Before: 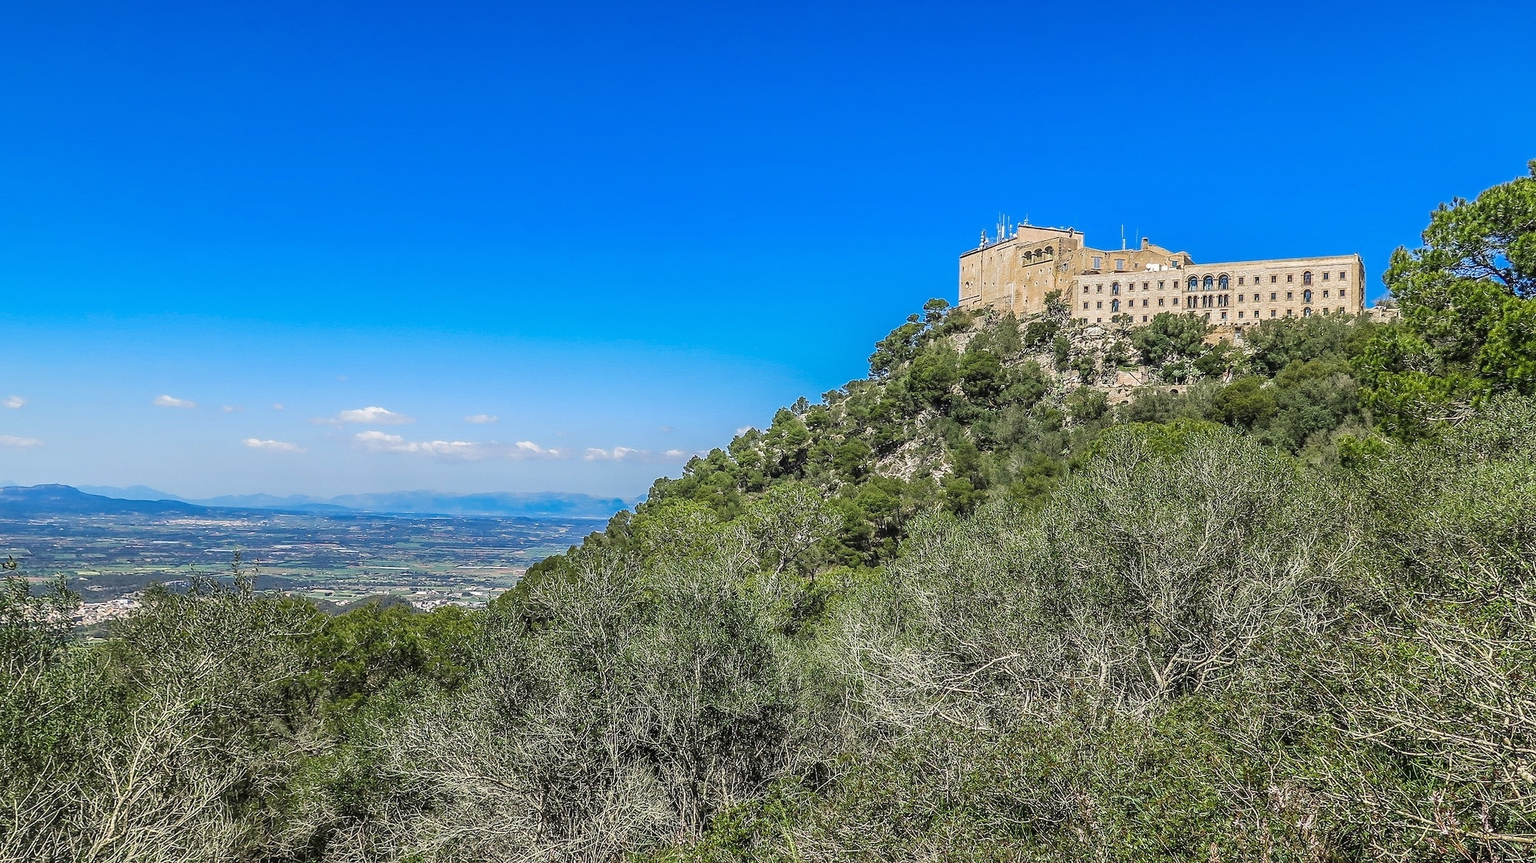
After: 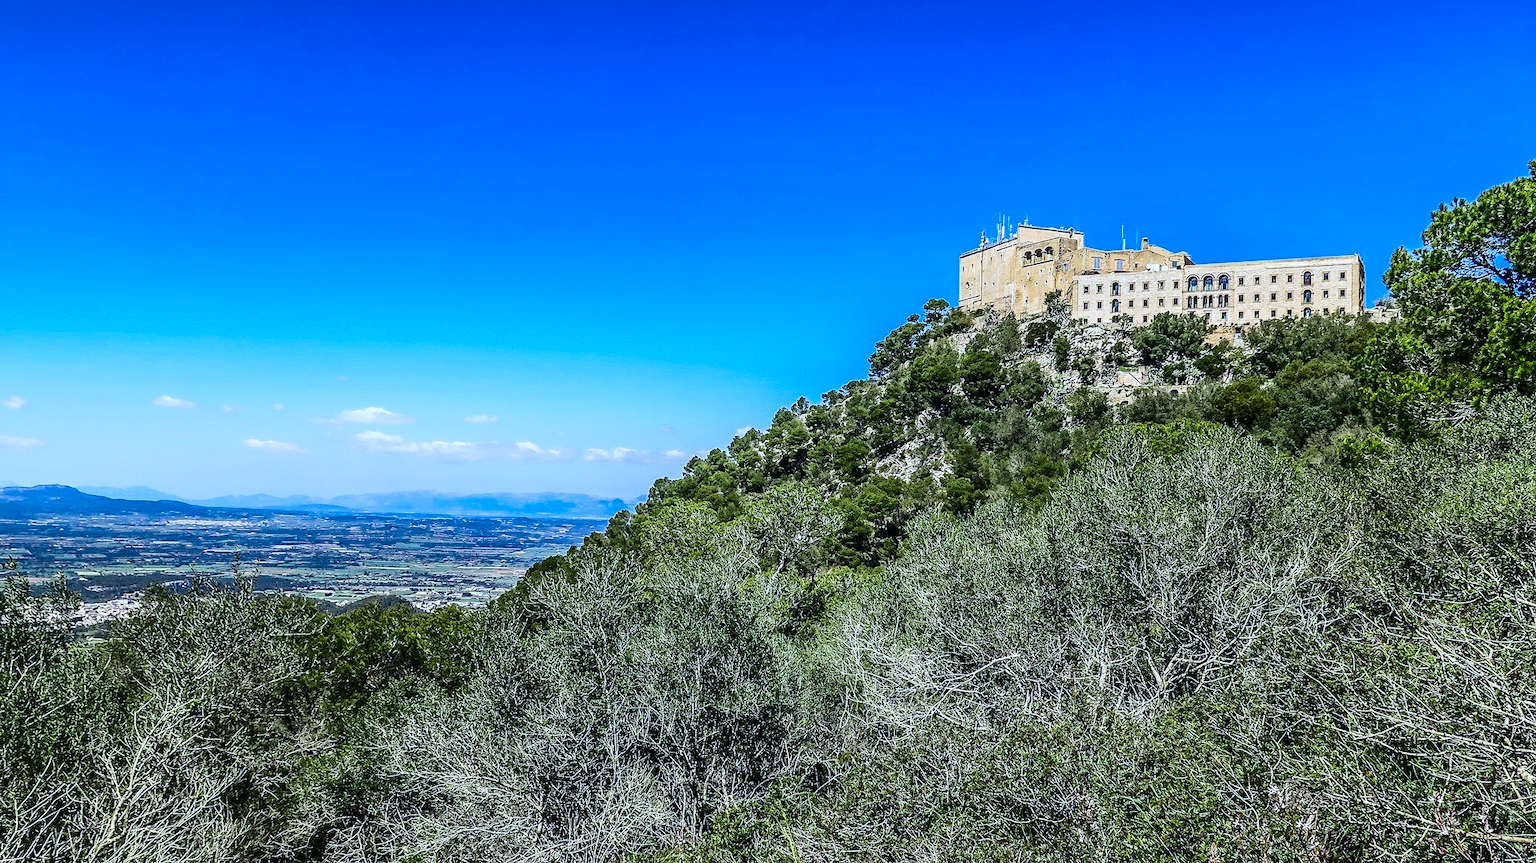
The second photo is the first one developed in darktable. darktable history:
white balance: red 0.924, blue 1.095
contrast brightness saturation: contrast 0.32, brightness -0.08, saturation 0.17
